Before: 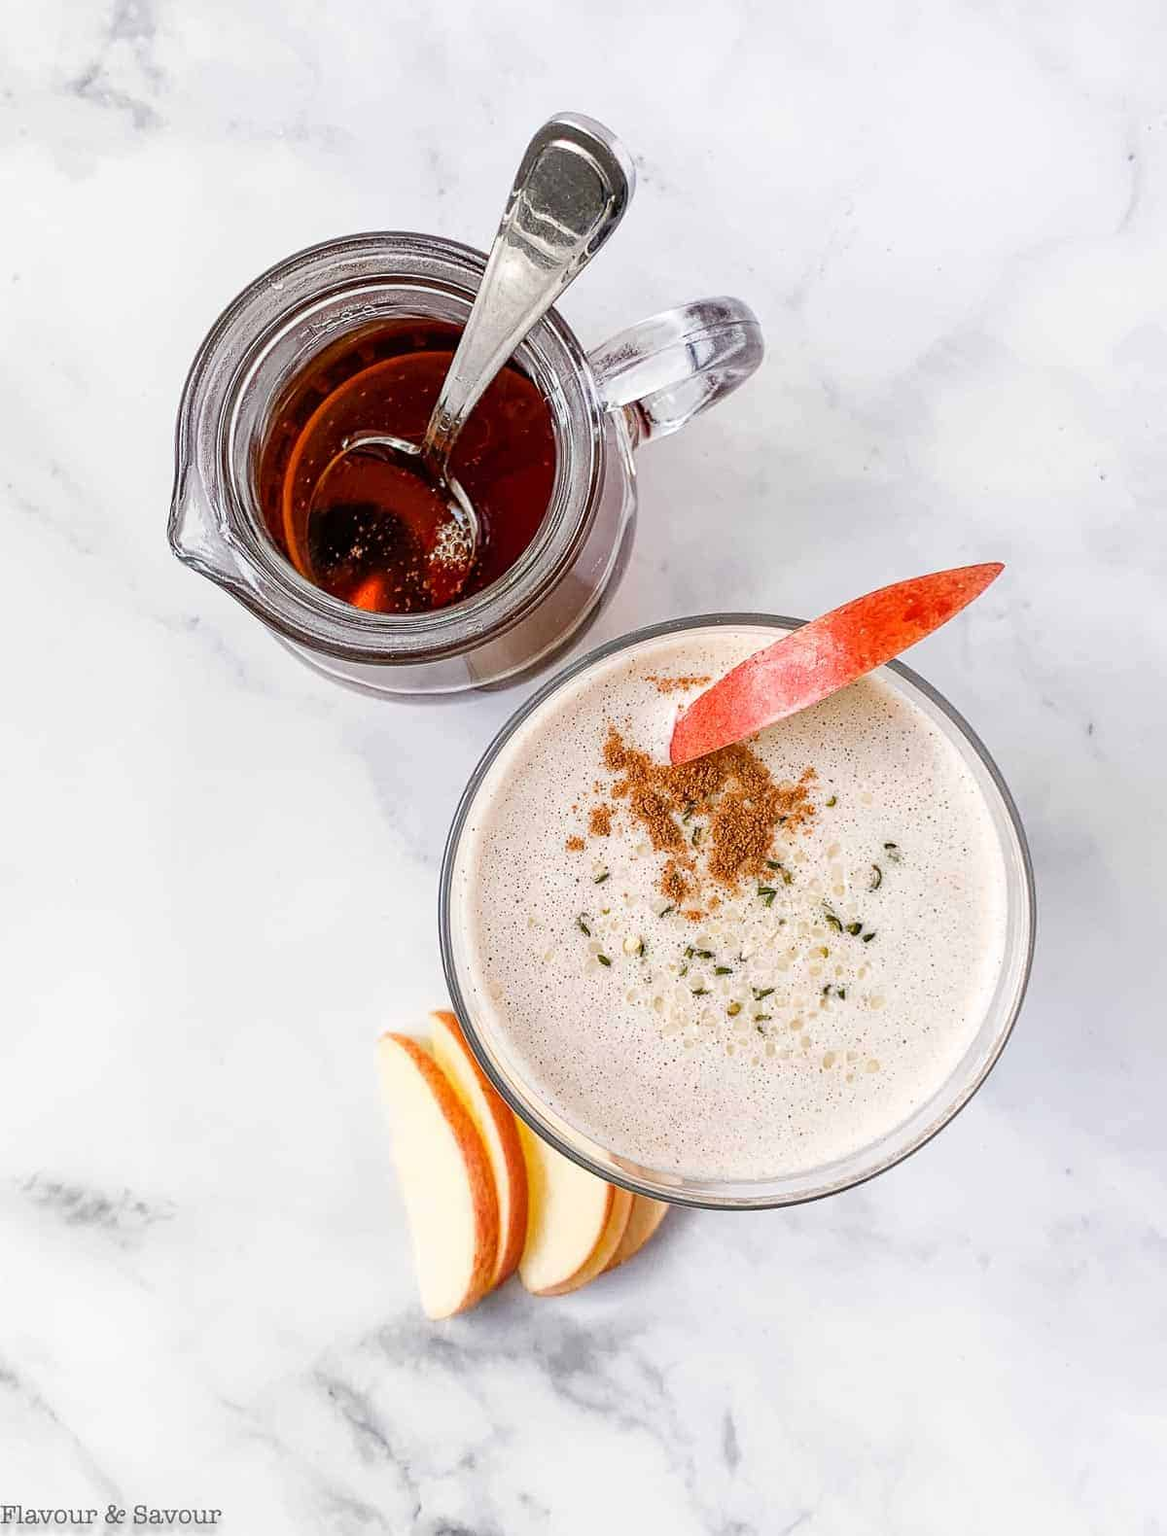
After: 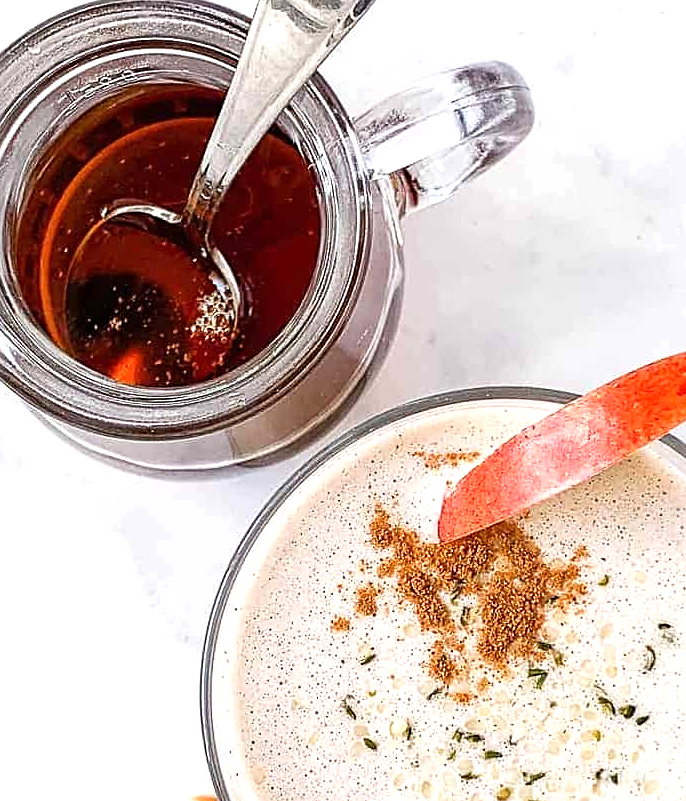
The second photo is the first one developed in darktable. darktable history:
sharpen: on, module defaults
crop: left 20.958%, top 15.481%, right 21.858%, bottom 33.768%
tone equalizer: -8 EV -0.398 EV, -7 EV -0.392 EV, -6 EV -0.365 EV, -5 EV -0.216 EV, -3 EV 0.235 EV, -2 EV 0.333 EV, -1 EV 0.376 EV, +0 EV 0.426 EV, smoothing diameter 24.89%, edges refinement/feathering 6.86, preserve details guided filter
